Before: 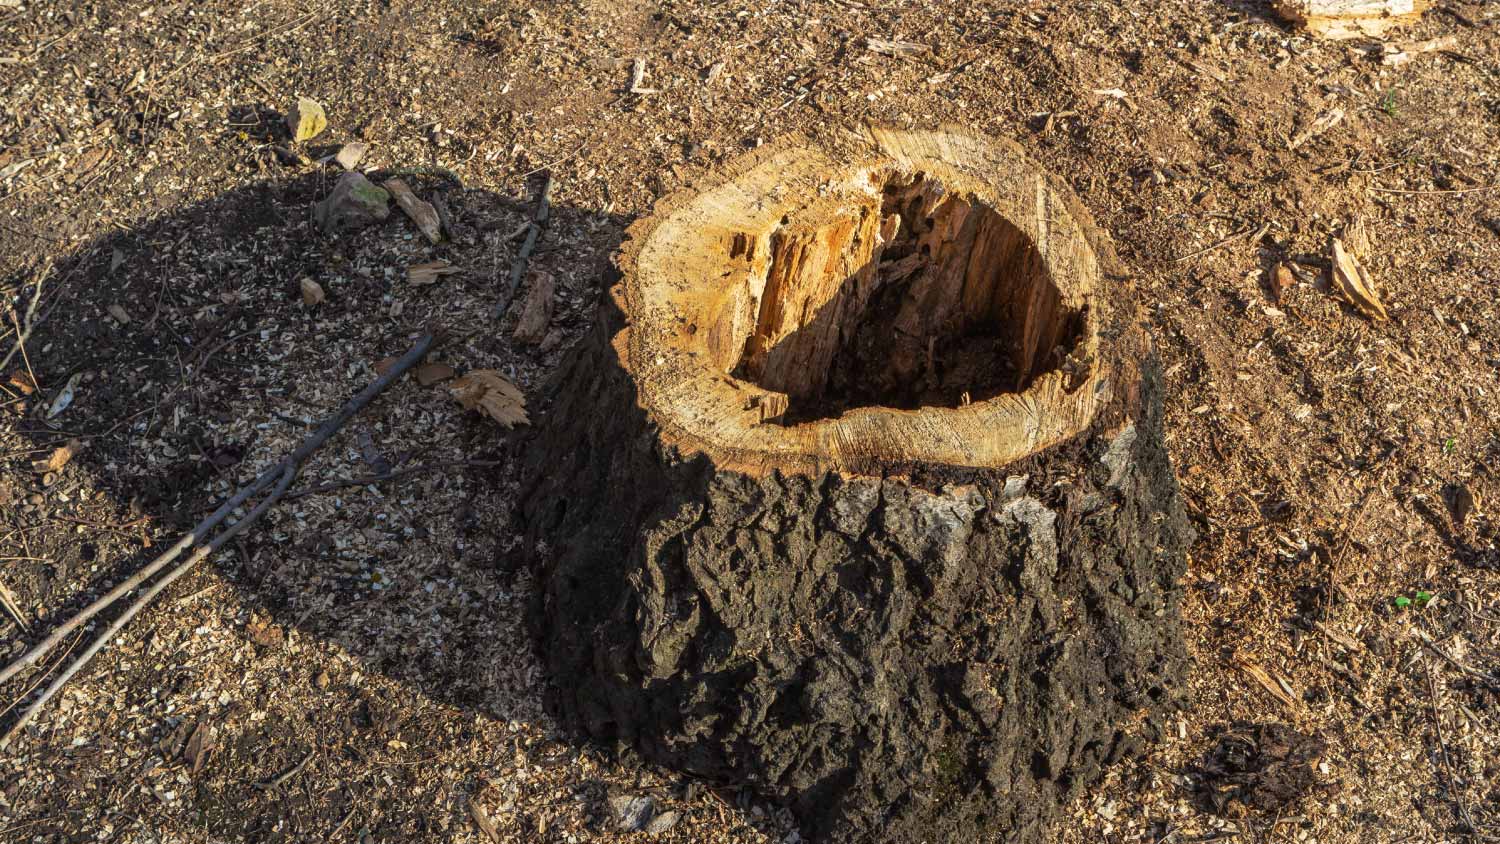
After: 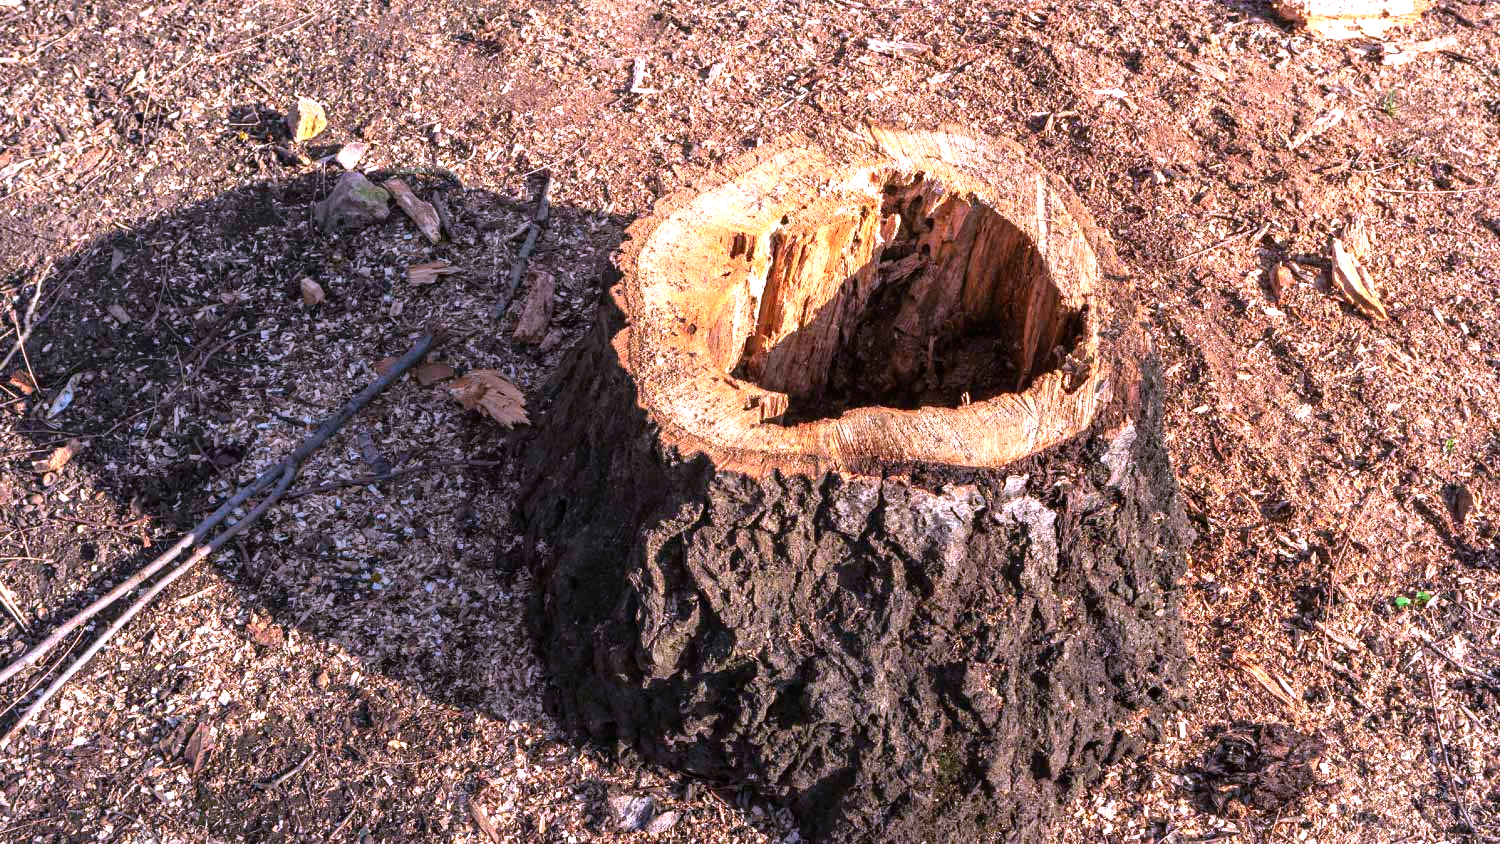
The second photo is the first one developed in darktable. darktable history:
color correction: highlights a* 15.03, highlights b* -25.39
tone equalizer: -8 EV -0.441 EV, -7 EV -0.426 EV, -6 EV -0.323 EV, -5 EV -0.188 EV, -3 EV 0.222 EV, -2 EV 0.309 EV, -1 EV 0.402 EV, +0 EV 0.416 EV
contrast brightness saturation: contrast 0.035, saturation 0.159
exposure: black level correction 0.001, exposure 0.499 EV, compensate highlight preservation false
